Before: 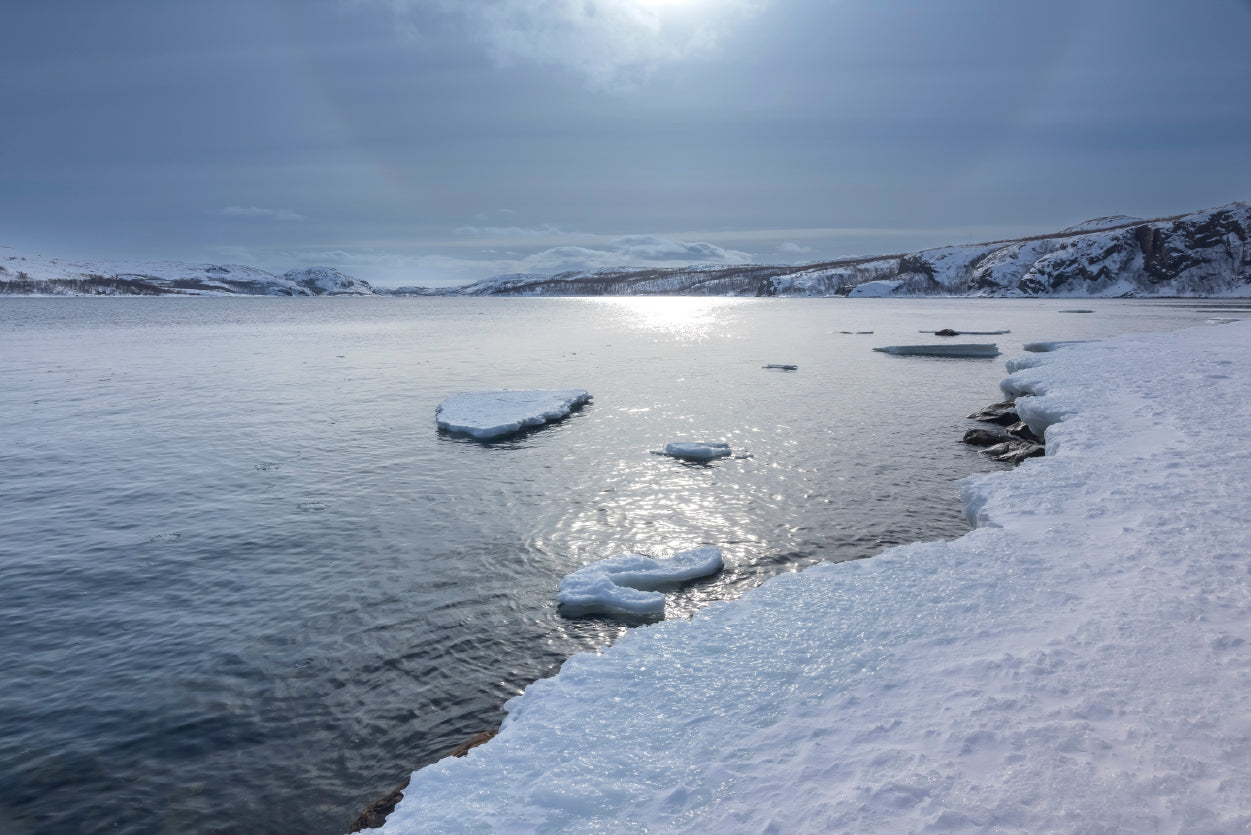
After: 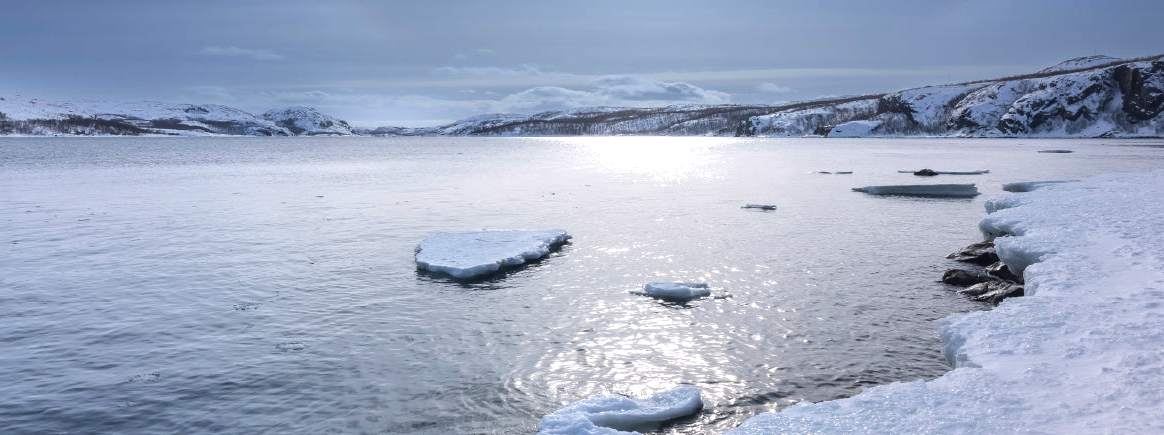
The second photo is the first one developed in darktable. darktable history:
tone equalizer: -8 EV -0.417 EV, -7 EV -0.389 EV, -6 EV -0.333 EV, -5 EV -0.222 EV, -3 EV 0.222 EV, -2 EV 0.333 EV, -1 EV 0.389 EV, +0 EV 0.417 EV, edges refinement/feathering 500, mask exposure compensation -1.57 EV, preserve details no
crop: left 1.744%, top 19.225%, right 5.069%, bottom 28.357%
white balance: red 1.009, blue 1.027
